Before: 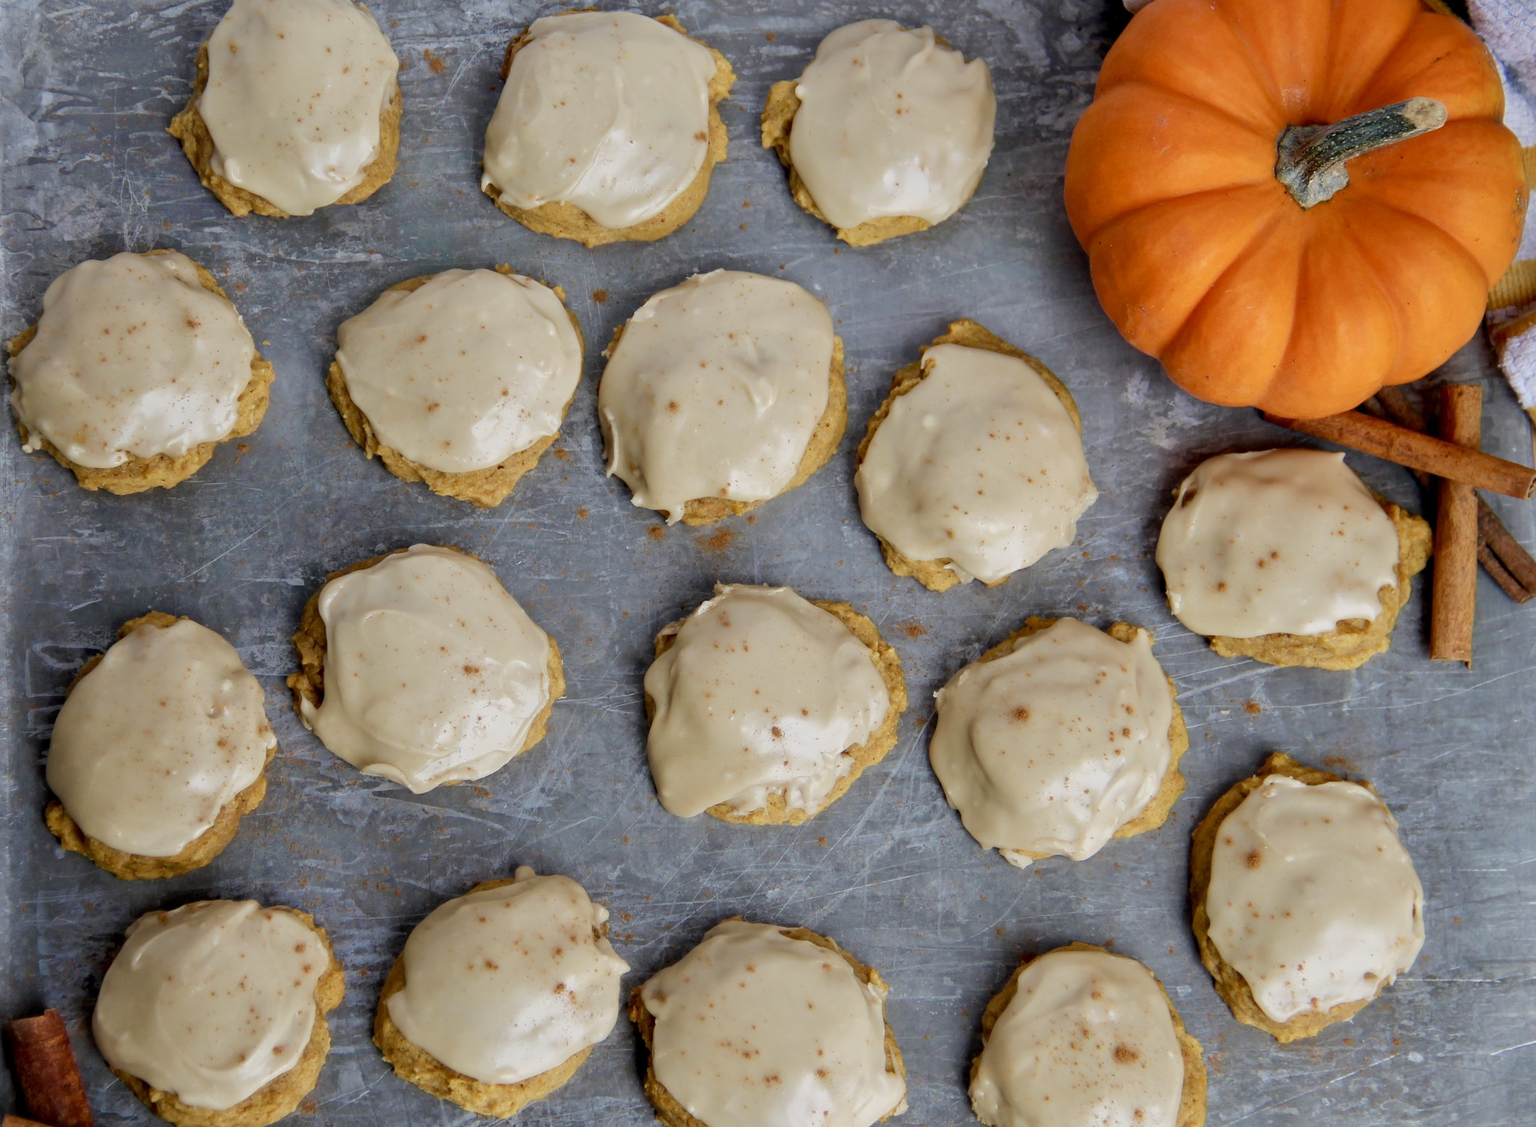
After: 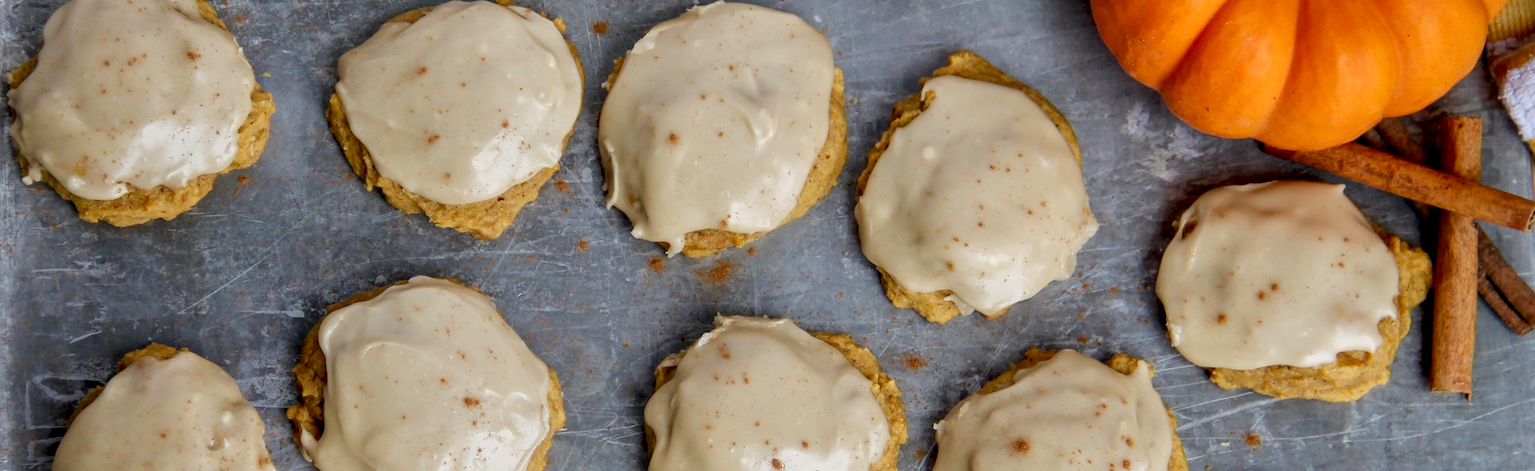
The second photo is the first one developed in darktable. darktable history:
crop and rotate: top 23.84%, bottom 34.294%
local contrast: on, module defaults
